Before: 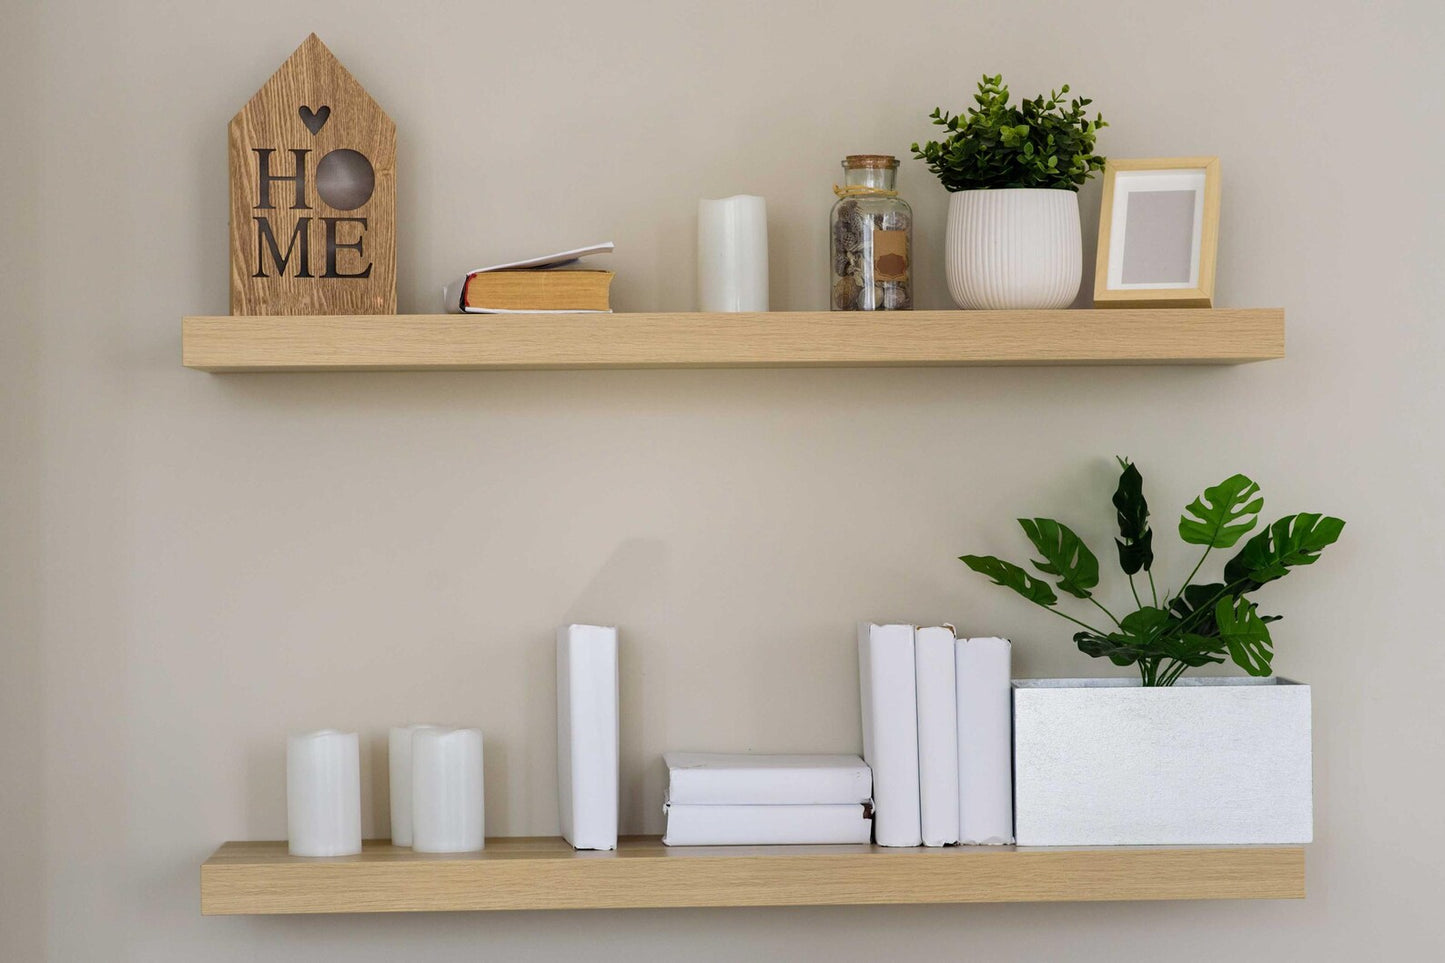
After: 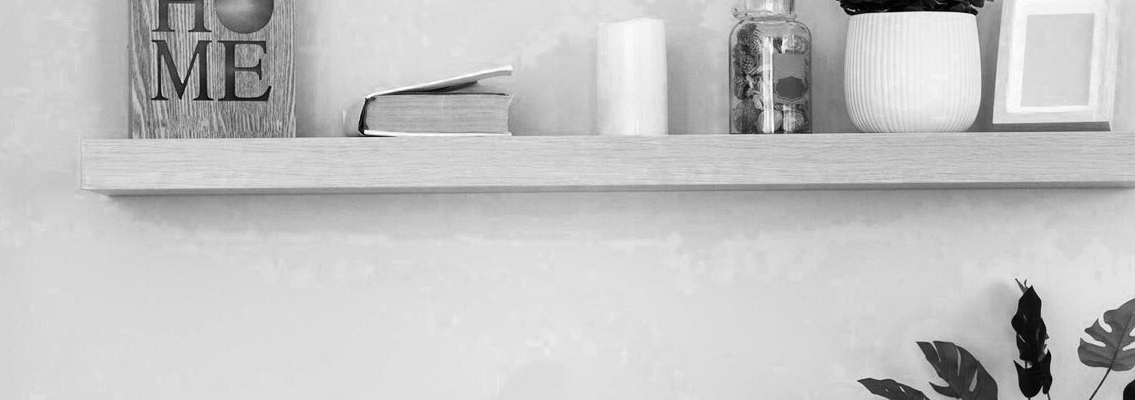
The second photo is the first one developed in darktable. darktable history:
exposure: exposure 0.29 EV, compensate highlight preservation false
monochrome: on, module defaults
crop: left 7.036%, top 18.398%, right 14.379%, bottom 40.043%
color zones: curves: ch0 [(0.002, 0.593) (0.143, 0.417) (0.285, 0.541) (0.455, 0.289) (0.608, 0.327) (0.727, 0.283) (0.869, 0.571) (1, 0.603)]; ch1 [(0, 0) (0.143, 0) (0.286, 0) (0.429, 0) (0.571, 0) (0.714, 0) (0.857, 0)]
contrast brightness saturation: contrast 0.23, brightness 0.1, saturation 0.29
